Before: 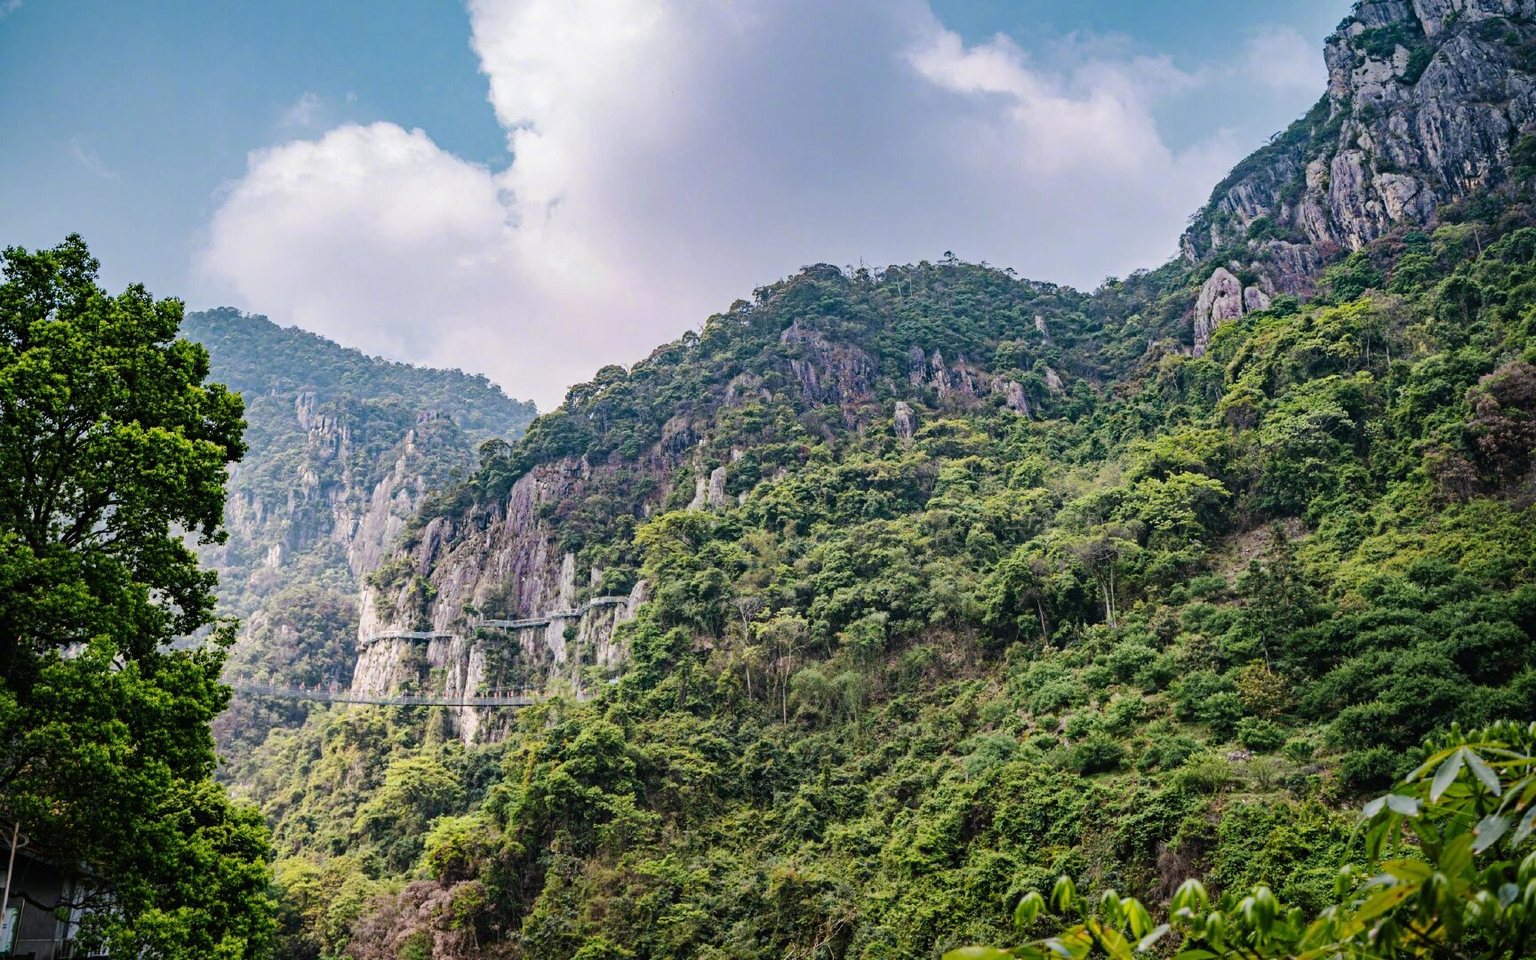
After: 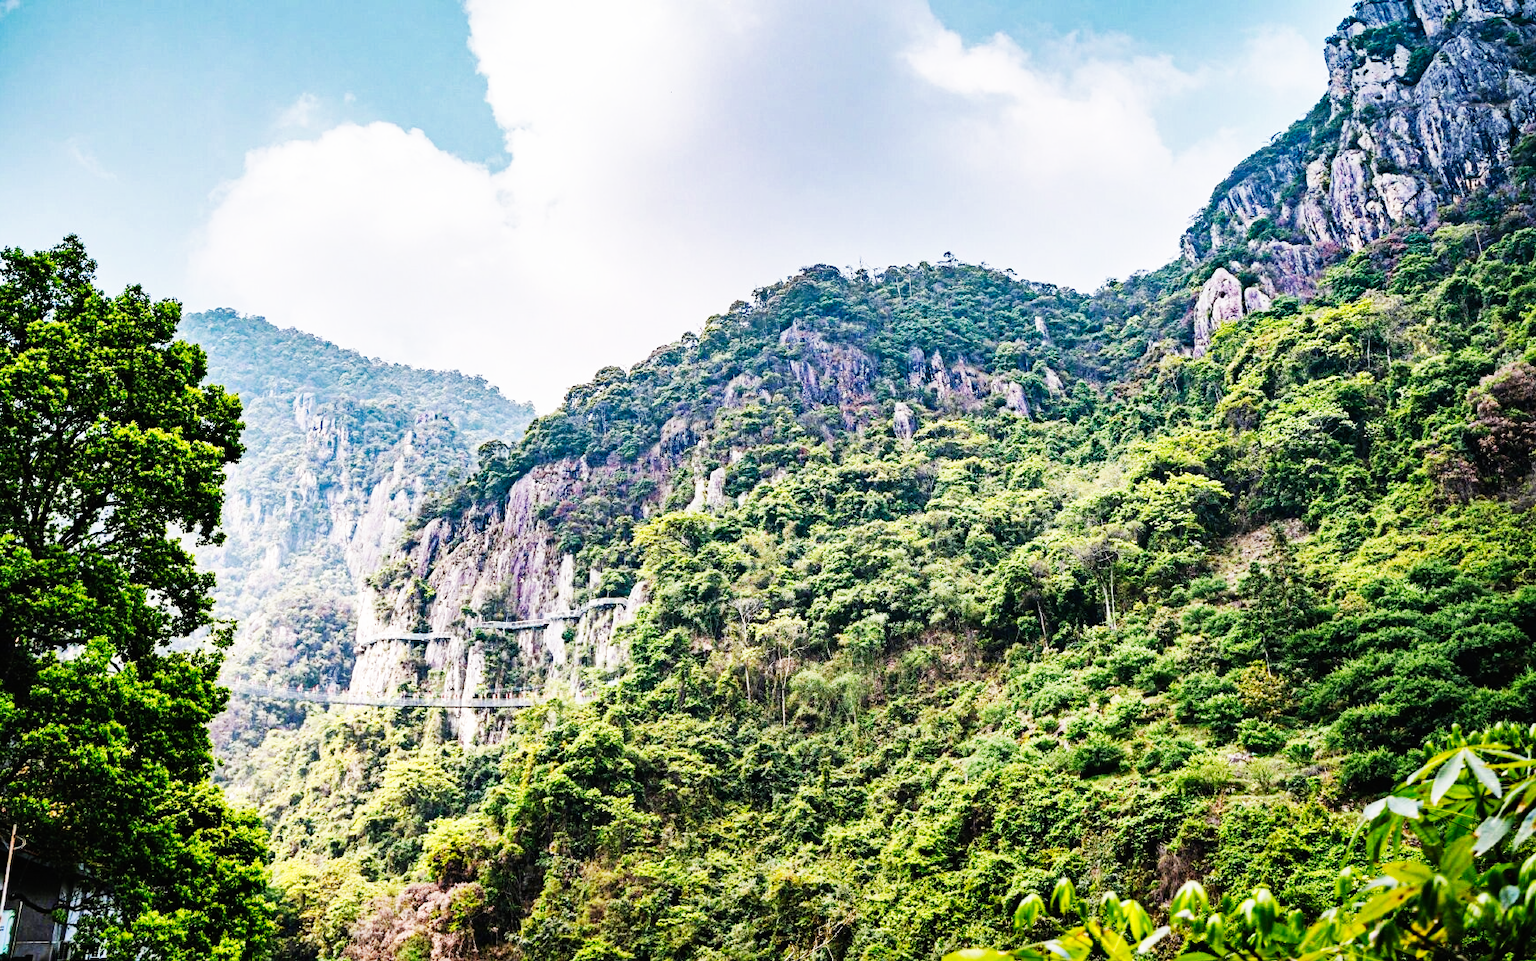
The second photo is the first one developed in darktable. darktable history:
base curve: curves: ch0 [(0, 0) (0.007, 0.004) (0.027, 0.03) (0.046, 0.07) (0.207, 0.54) (0.442, 0.872) (0.673, 0.972) (1, 1)], preserve colors none
crop: left 0.189%
shadows and highlights: shadows 48.52, highlights -40.84, highlights color adjustment 40.16%, soften with gaussian
